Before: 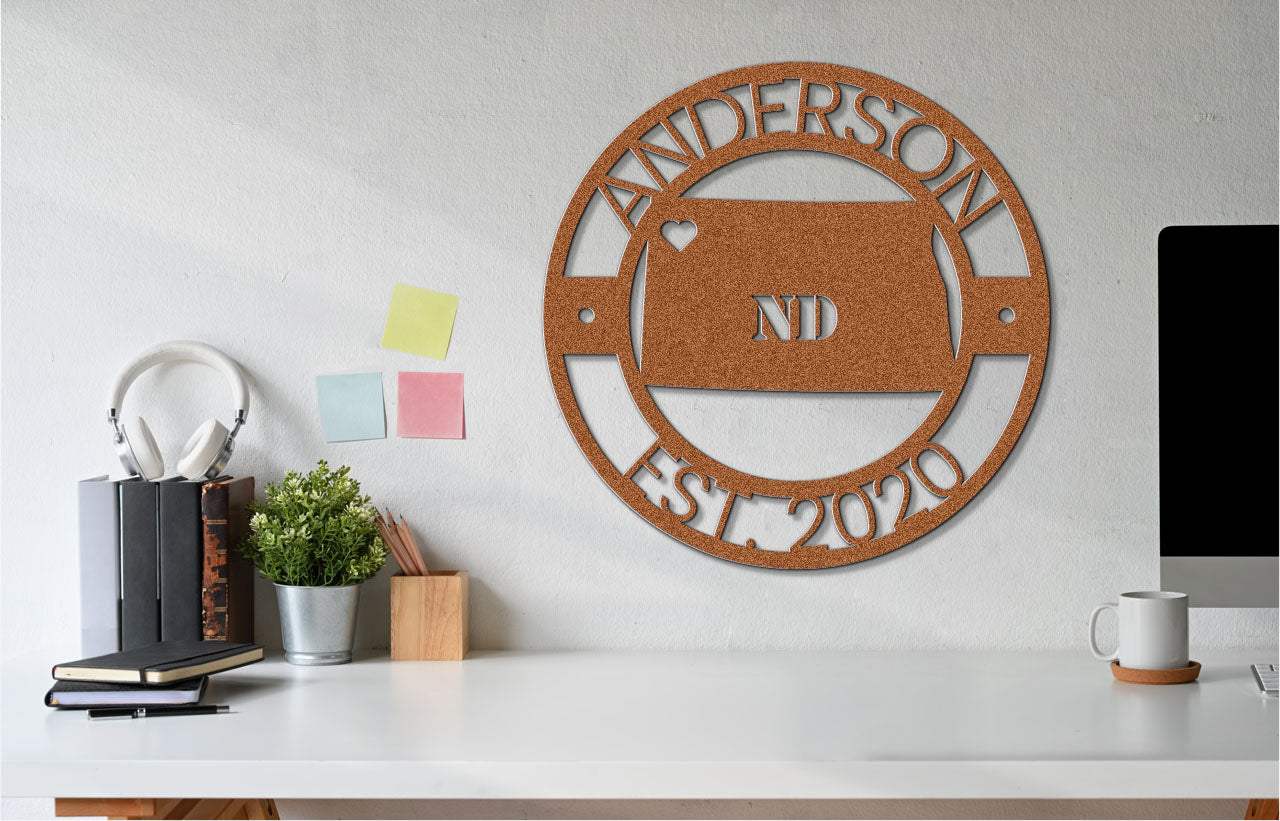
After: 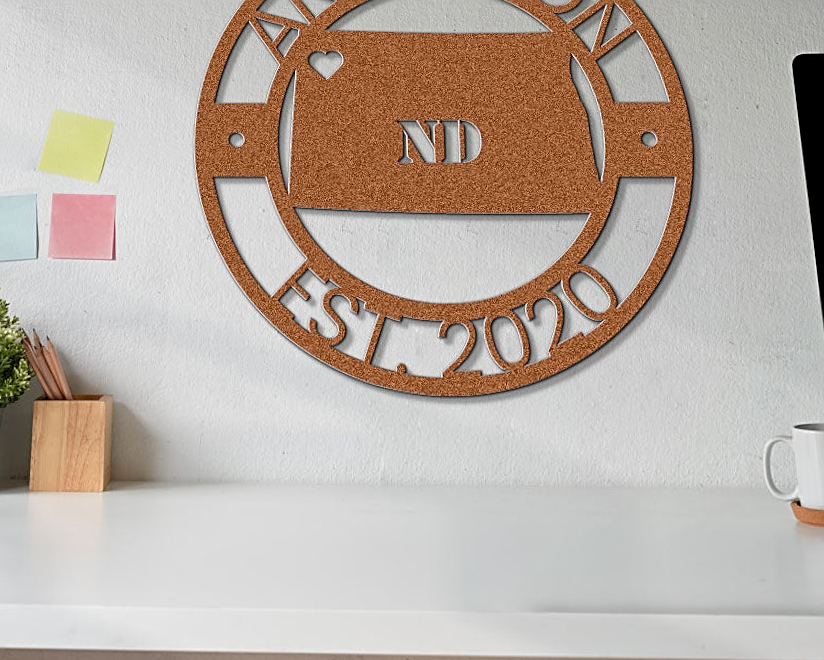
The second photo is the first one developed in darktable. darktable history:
rotate and perspective: rotation 0.128°, lens shift (vertical) -0.181, lens shift (horizontal) -0.044, shear 0.001, automatic cropping off
crop and rotate: left 28.256%, top 17.734%, right 12.656%, bottom 3.573%
sharpen: on, module defaults
